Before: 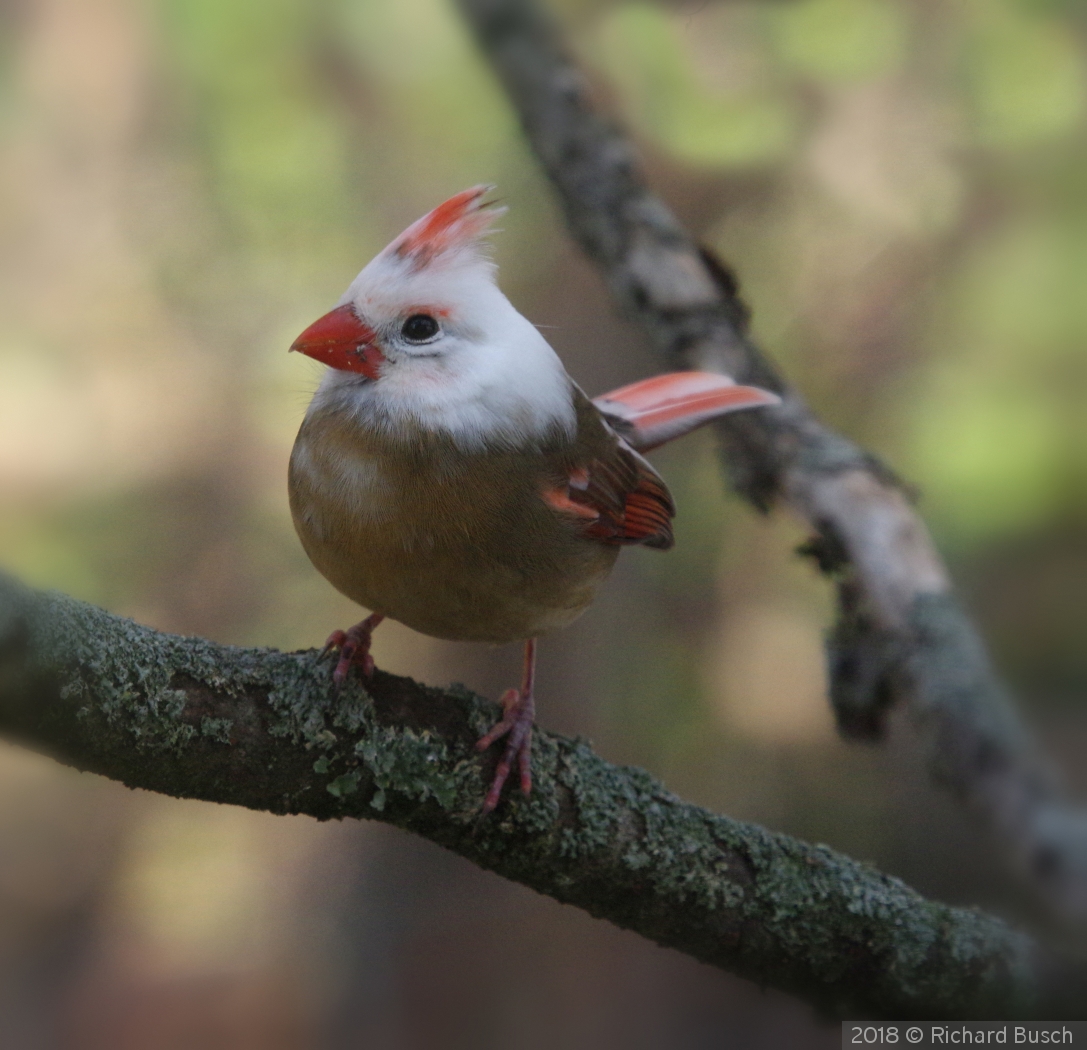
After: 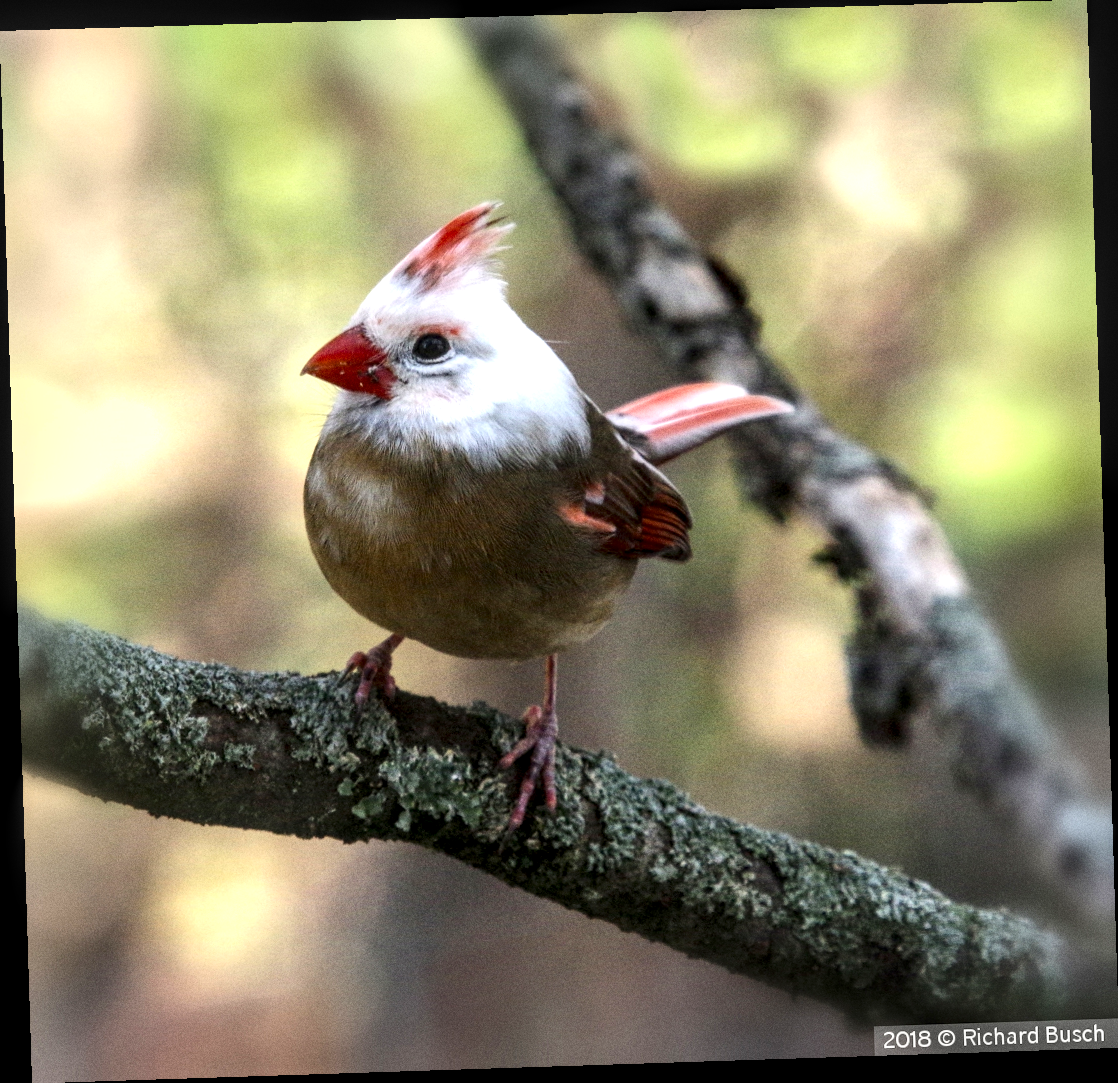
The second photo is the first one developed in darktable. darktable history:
tone equalizer: -8 EV -0.417 EV, -7 EV -0.389 EV, -6 EV -0.333 EV, -5 EV -0.222 EV, -3 EV 0.222 EV, -2 EV 0.333 EV, -1 EV 0.389 EV, +0 EV 0.417 EV, edges refinement/feathering 500, mask exposure compensation -1.57 EV, preserve details no
exposure: exposure 0.6 EV, compensate highlight preservation false
local contrast: highlights 79%, shadows 56%, detail 175%, midtone range 0.428
shadows and highlights: shadows 29.32, highlights -29.32, low approximation 0.01, soften with gaussian
color balance rgb: perceptual saturation grading › global saturation 8.89%, saturation formula JzAzBz (2021)
grain: on, module defaults
rotate and perspective: rotation -1.77°, lens shift (horizontal) 0.004, automatic cropping off
